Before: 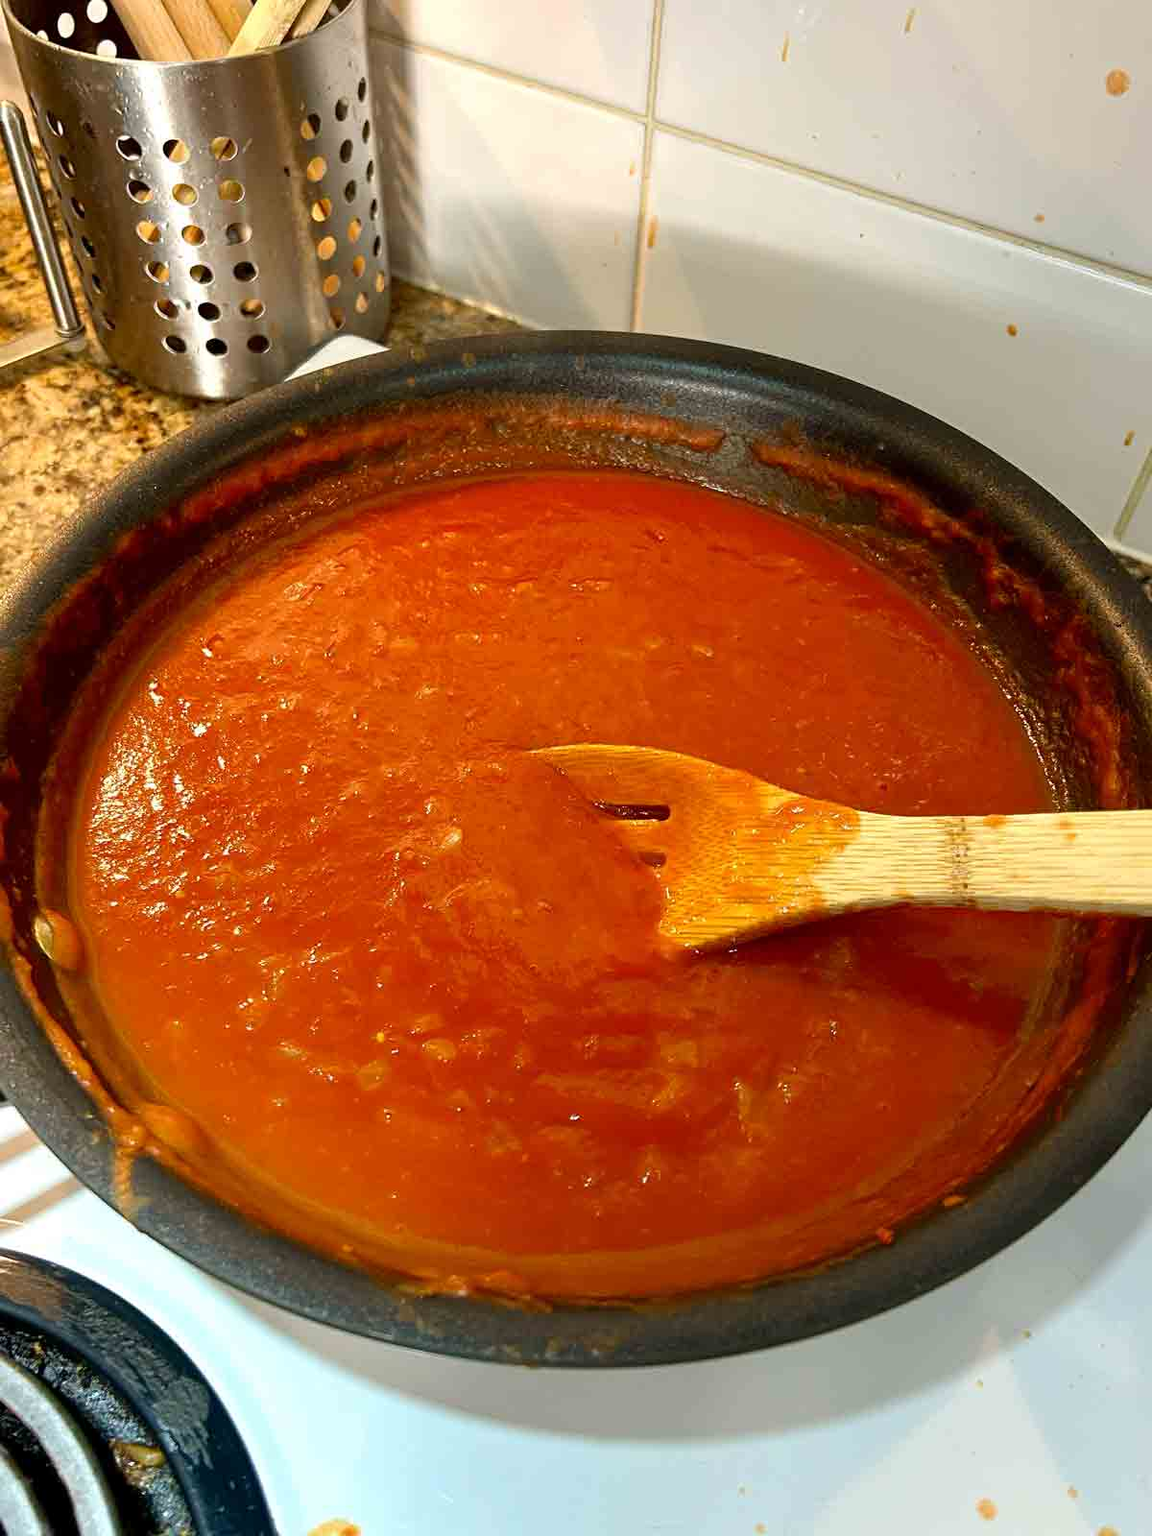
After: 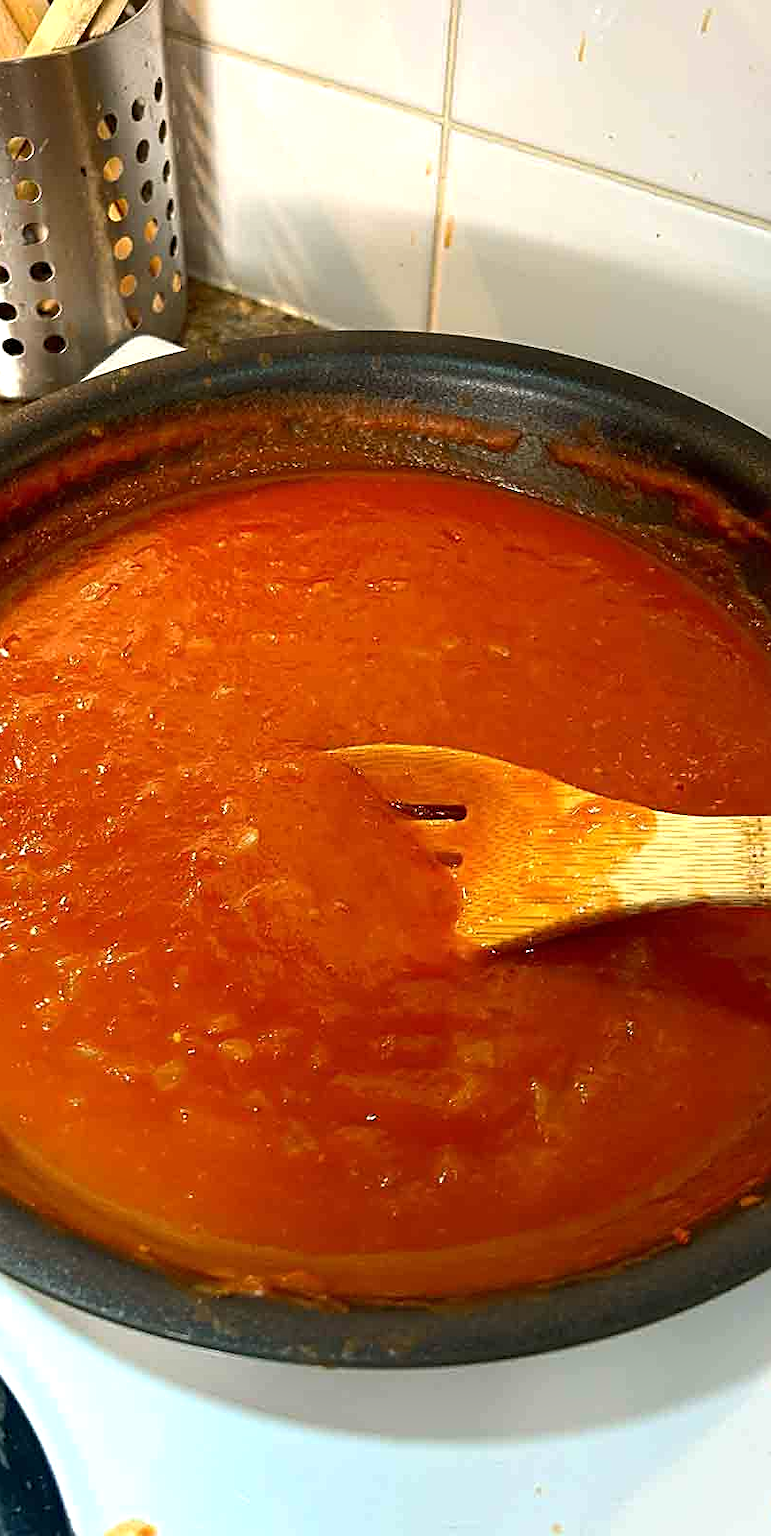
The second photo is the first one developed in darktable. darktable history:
crop and rotate: left 17.702%, right 15.288%
sharpen: on, module defaults
tone equalizer: -8 EV -0.001 EV, -7 EV 0.001 EV, -6 EV -0.002 EV, -5 EV -0.014 EV, -4 EV -0.079 EV, -3 EV -0.213 EV, -2 EV -0.262 EV, -1 EV 0.094 EV, +0 EV 0.275 EV
